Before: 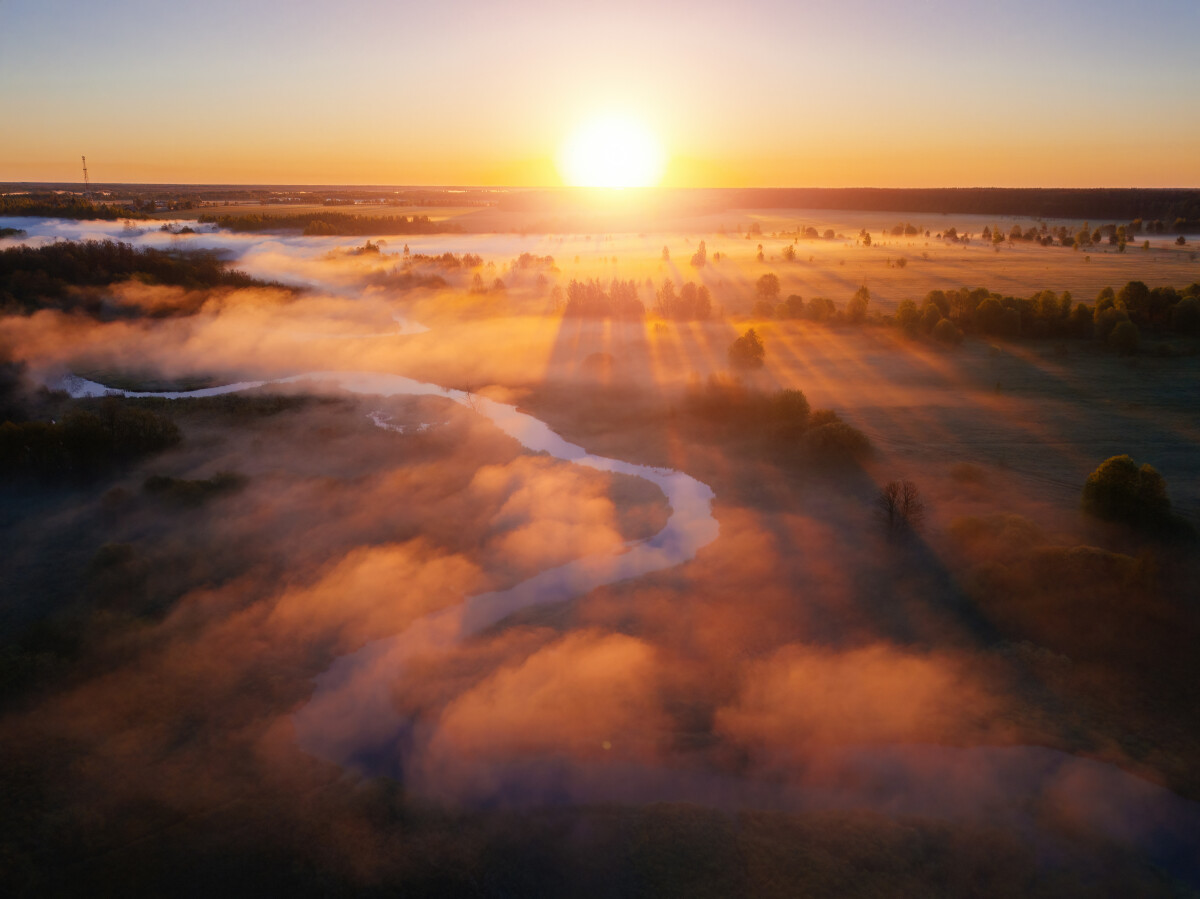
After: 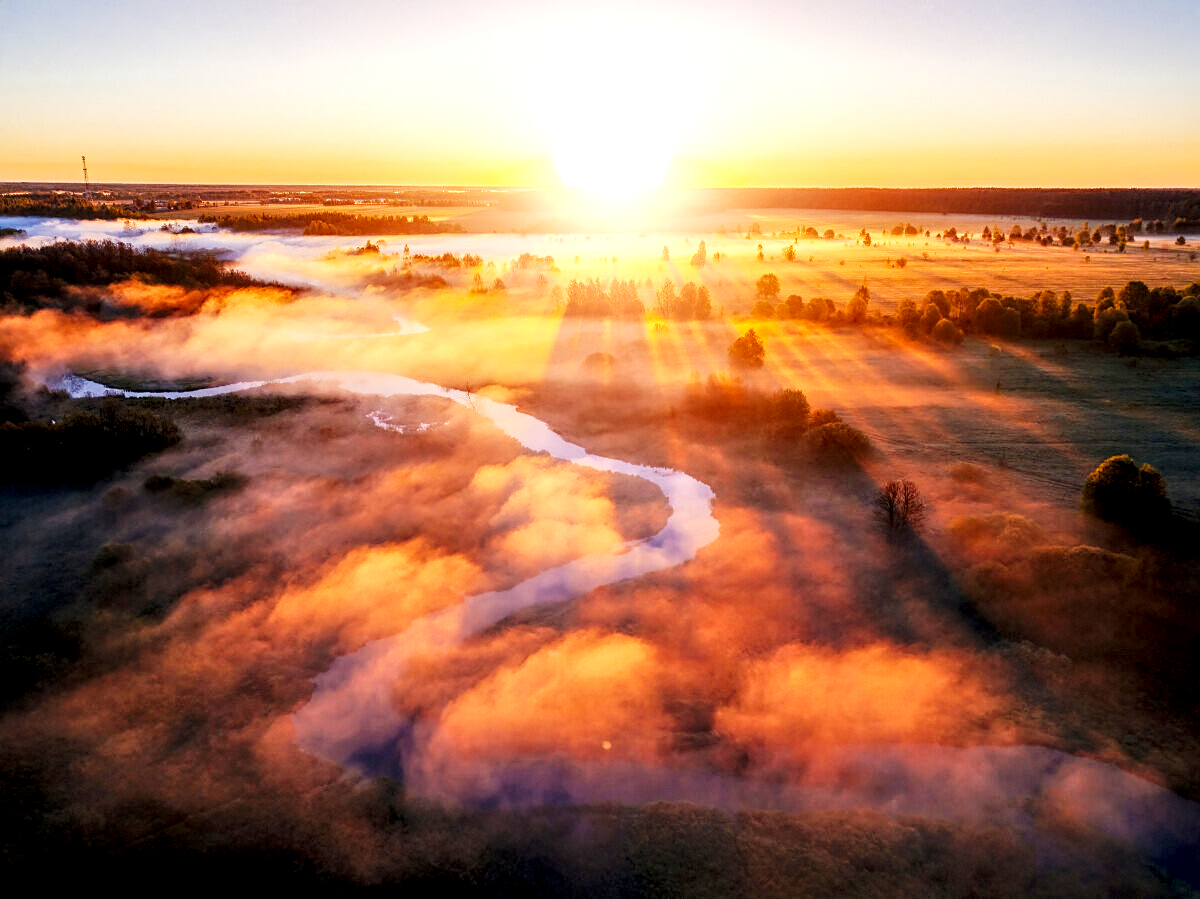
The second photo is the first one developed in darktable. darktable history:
base curve: curves: ch0 [(0, 0) (0.007, 0.004) (0.027, 0.03) (0.046, 0.07) (0.207, 0.54) (0.442, 0.872) (0.673, 0.972) (1, 1)], preserve colors none
local contrast: highlights 100%, shadows 100%, detail 200%, midtone range 0.2
tone equalizer: -8 EV 0.25 EV, -7 EV 0.417 EV, -6 EV 0.417 EV, -5 EV 0.25 EV, -3 EV -0.25 EV, -2 EV -0.417 EV, -1 EV -0.417 EV, +0 EV -0.25 EV, edges refinement/feathering 500, mask exposure compensation -1.57 EV, preserve details guided filter
sharpen: on, module defaults
